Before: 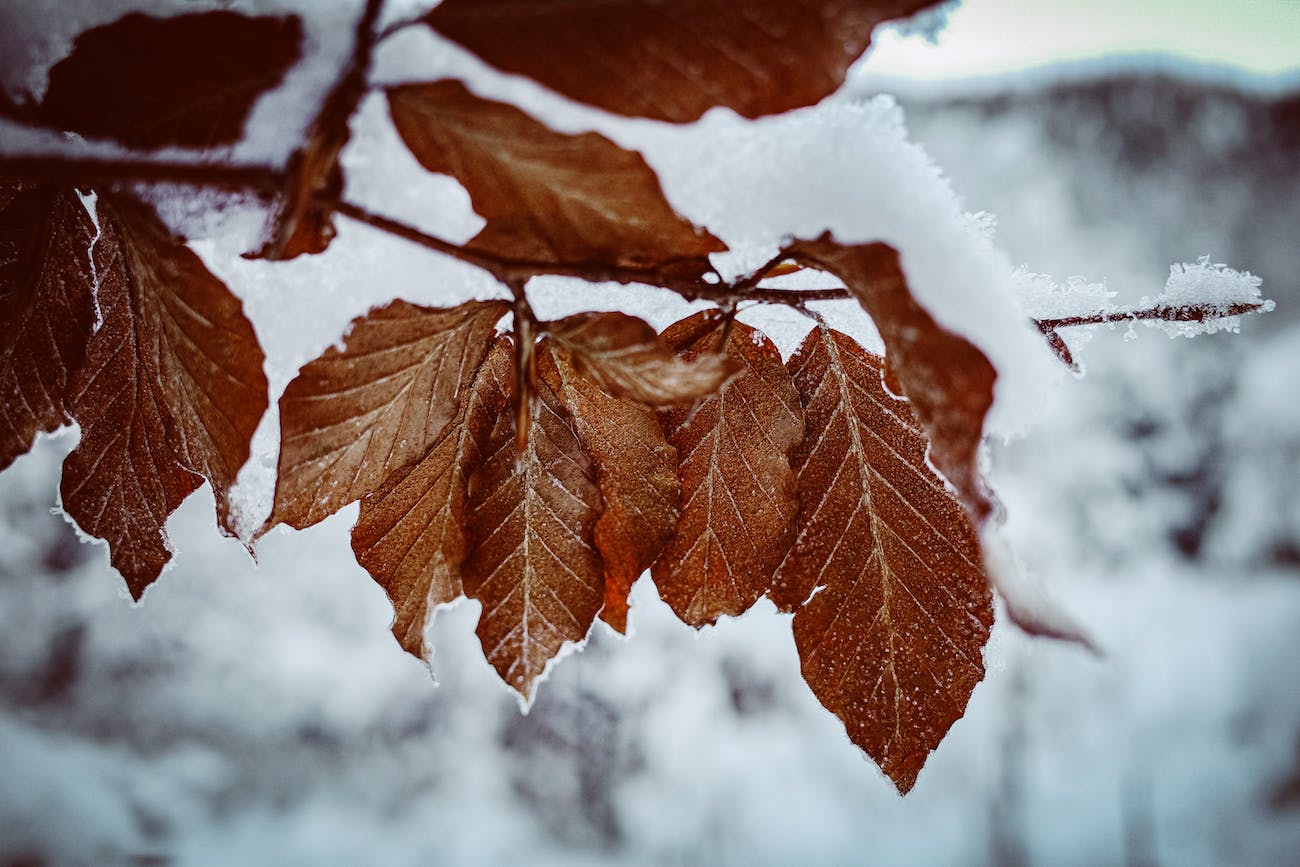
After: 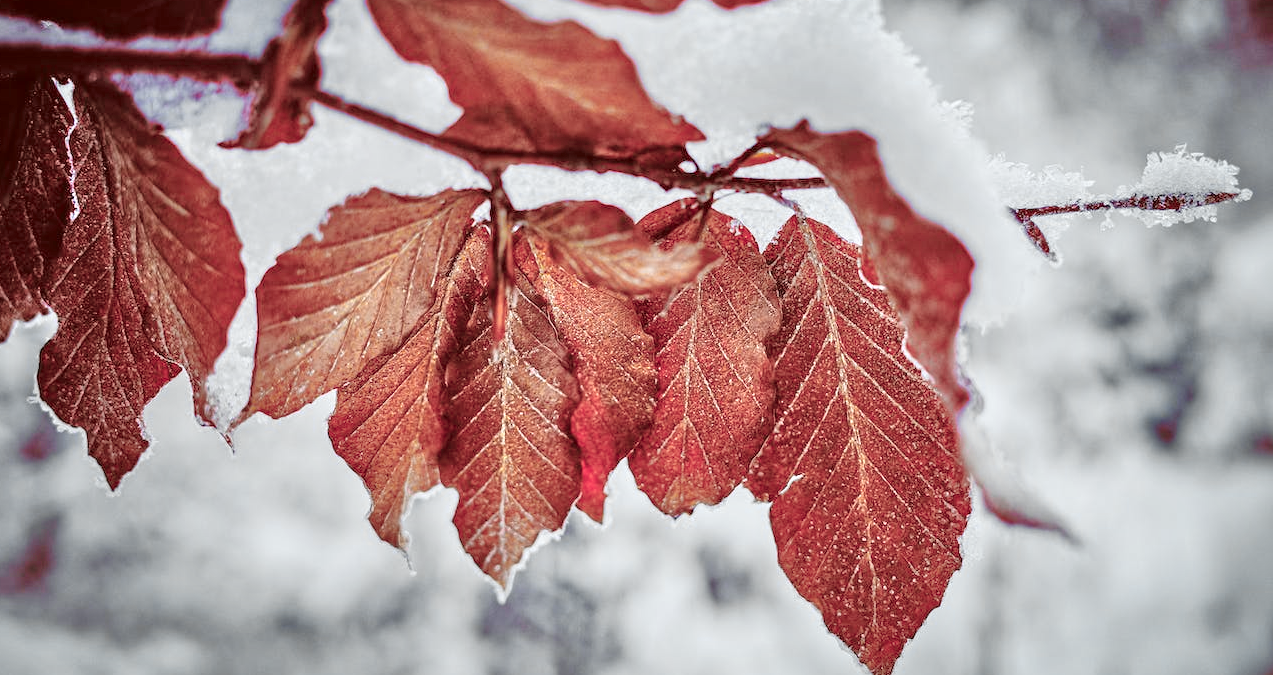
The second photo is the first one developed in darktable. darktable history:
tone equalizer: -7 EV 0.15 EV, -6 EV 0.6 EV, -5 EV 1.15 EV, -4 EV 1.33 EV, -3 EV 1.15 EV, -2 EV 0.6 EV, -1 EV 0.15 EV, mask exposure compensation -0.5 EV
color zones: curves: ch0 [(0.257, 0.558) (0.75, 0.565)]; ch1 [(0.004, 0.857) (0.14, 0.416) (0.257, 0.695) (0.442, 0.032) (0.736, 0.266) (0.891, 0.741)]; ch2 [(0, 0.623) (0.112, 0.436) (0.271, 0.474) (0.516, 0.64) (0.743, 0.286)]
crop and rotate: left 1.814%, top 12.818%, right 0.25%, bottom 9.225%
